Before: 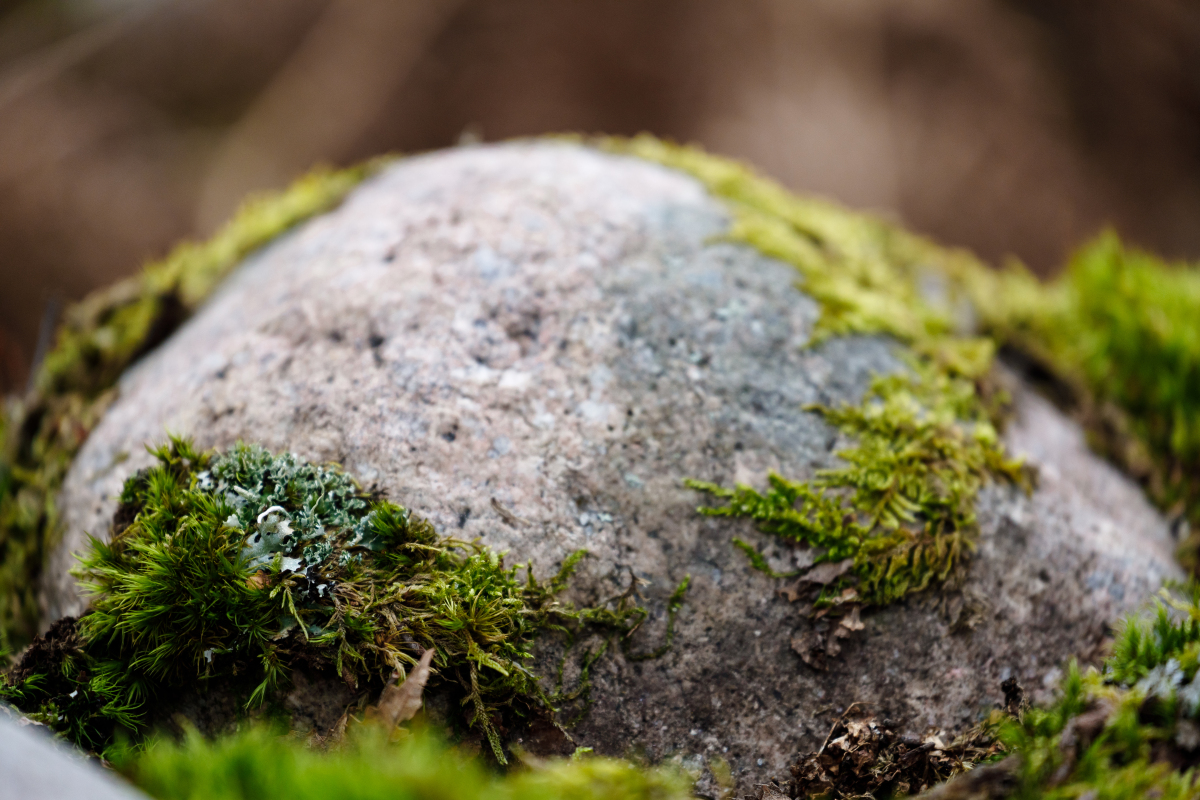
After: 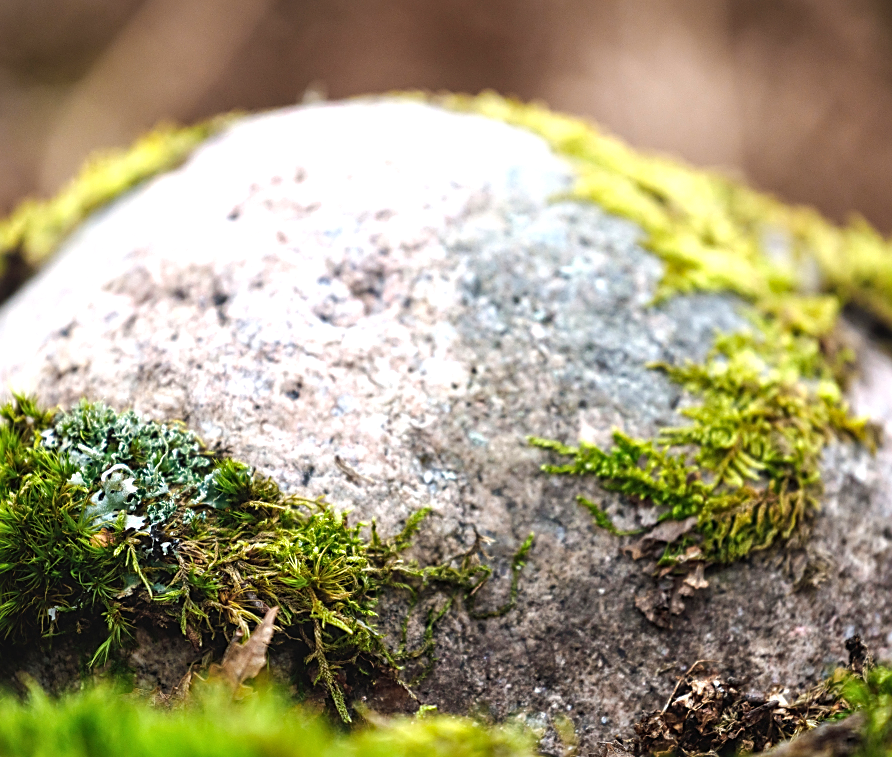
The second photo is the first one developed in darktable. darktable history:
sharpen: on, module defaults
exposure: exposure 0.949 EV, compensate exposure bias true, compensate highlight preservation false
crop and rotate: left 13.075%, top 5.262%, right 12.515%
local contrast: detail 110%
